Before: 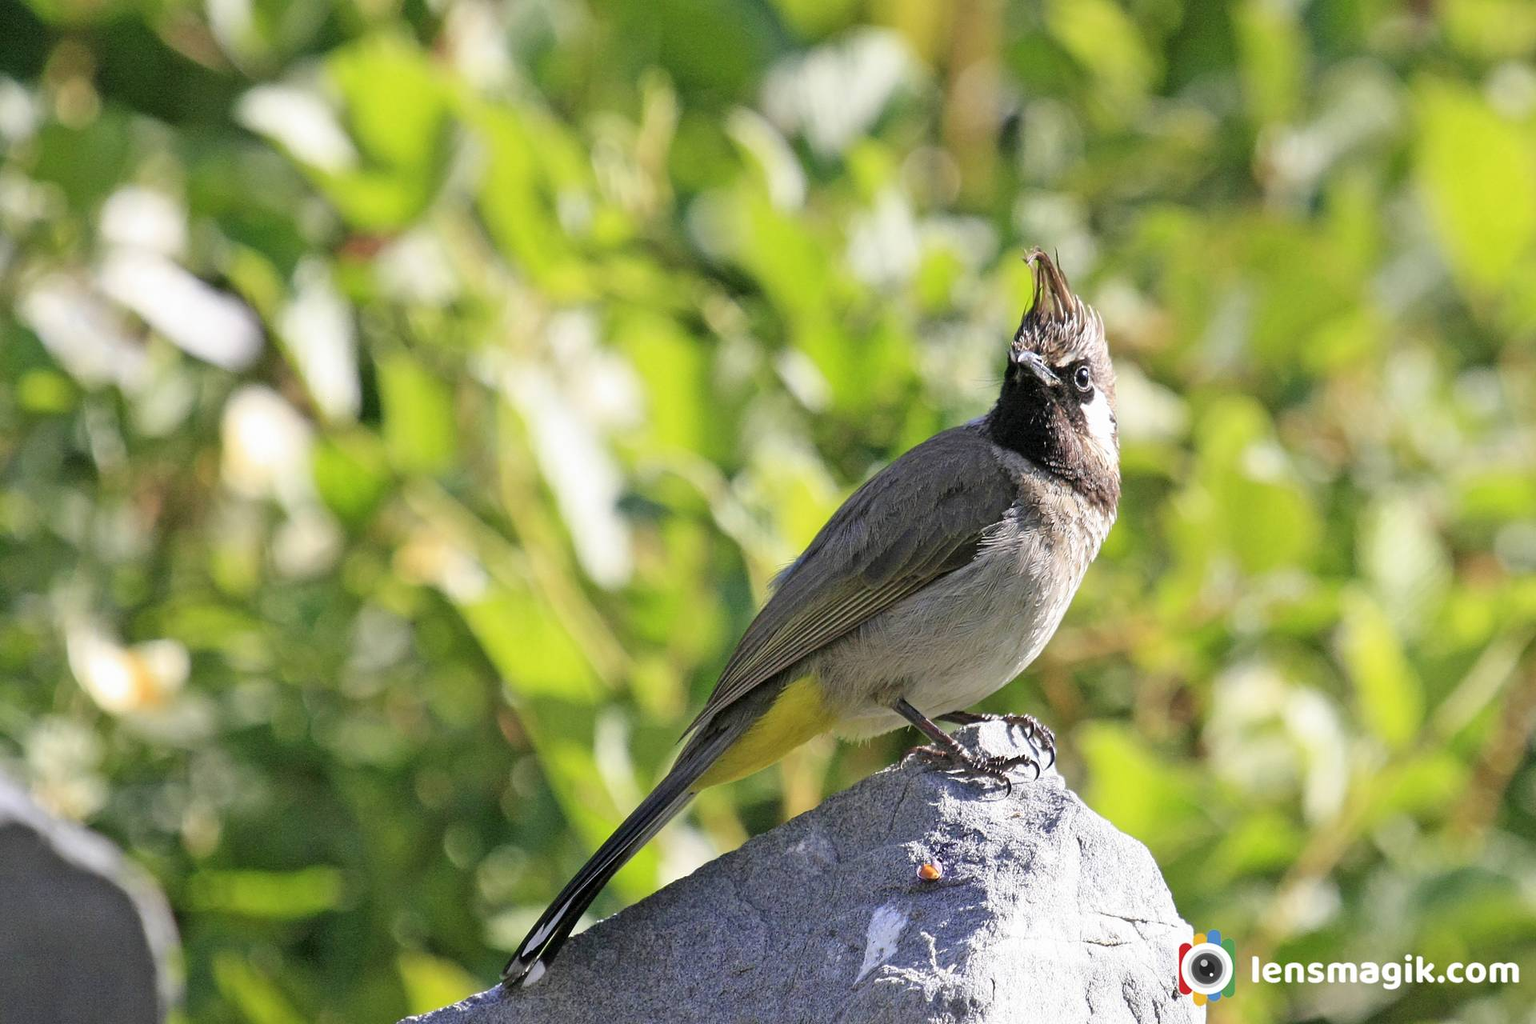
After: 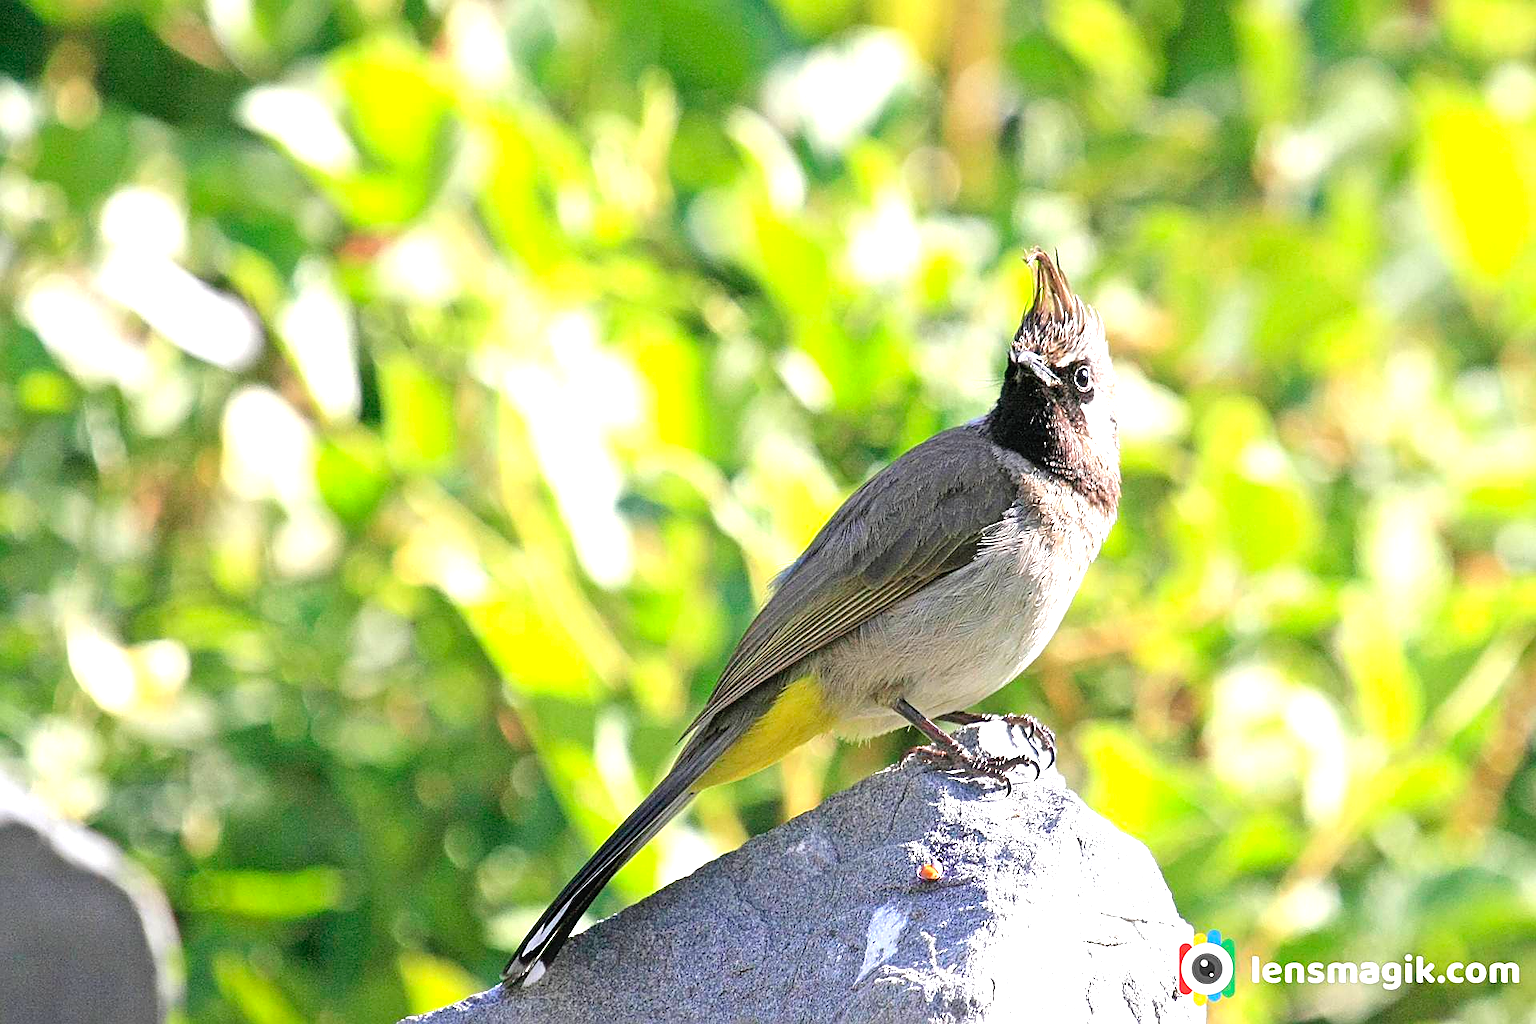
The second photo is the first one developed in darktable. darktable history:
contrast equalizer: octaves 7, y [[0.5, 0.488, 0.462, 0.461, 0.491, 0.5], [0.5 ×6], [0.5 ×6], [0 ×6], [0 ×6]]
exposure: black level correction 0, exposure 1 EV, compensate exposure bias true, compensate highlight preservation false
sharpen: on, module defaults
